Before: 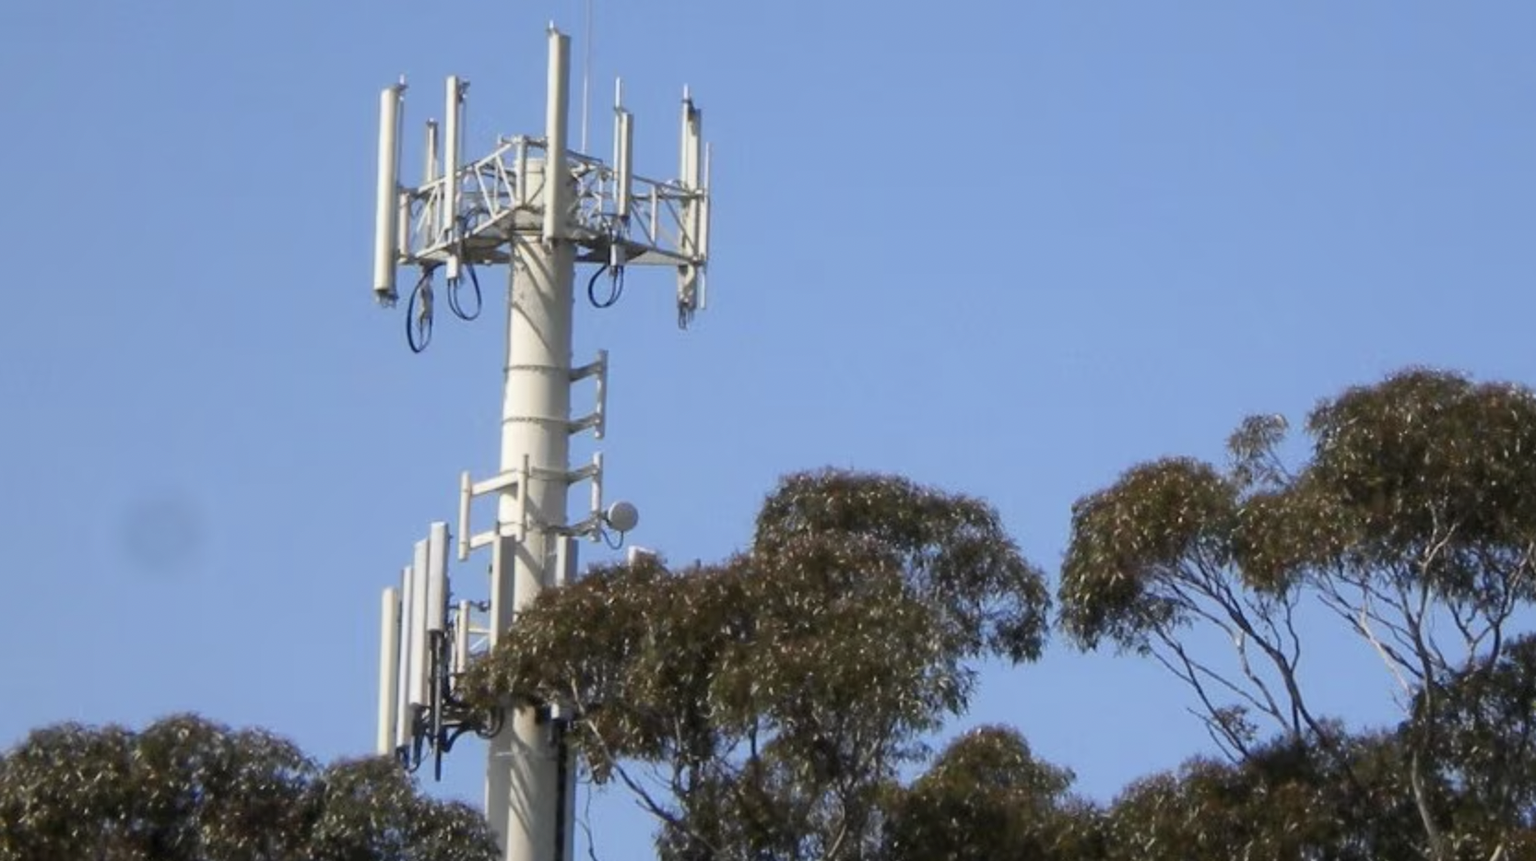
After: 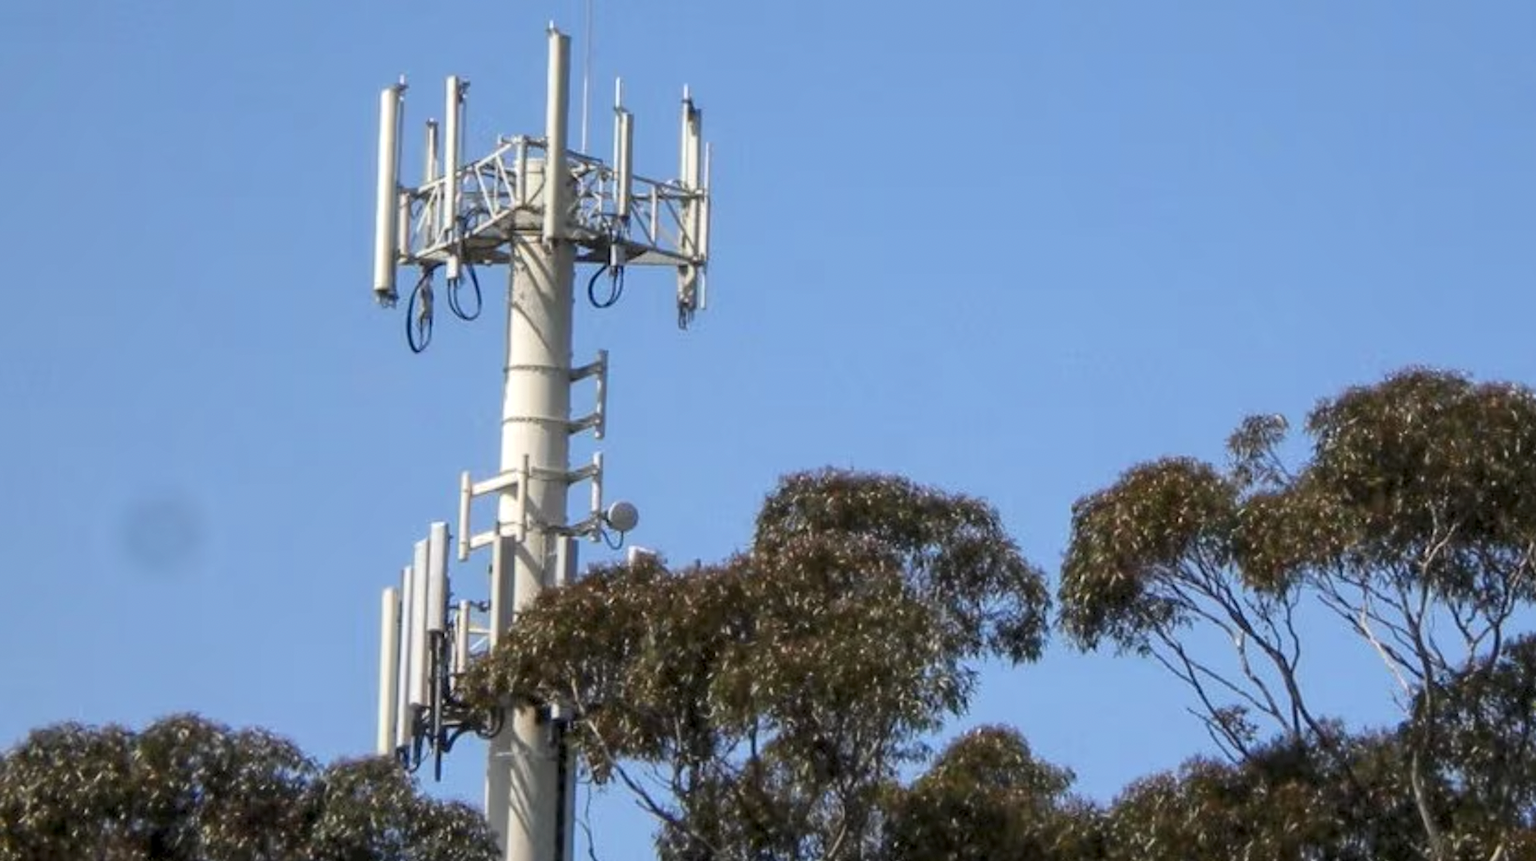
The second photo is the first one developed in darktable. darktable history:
local contrast: highlights 99%, shadows 86%, detail 160%, midtone range 0.2
